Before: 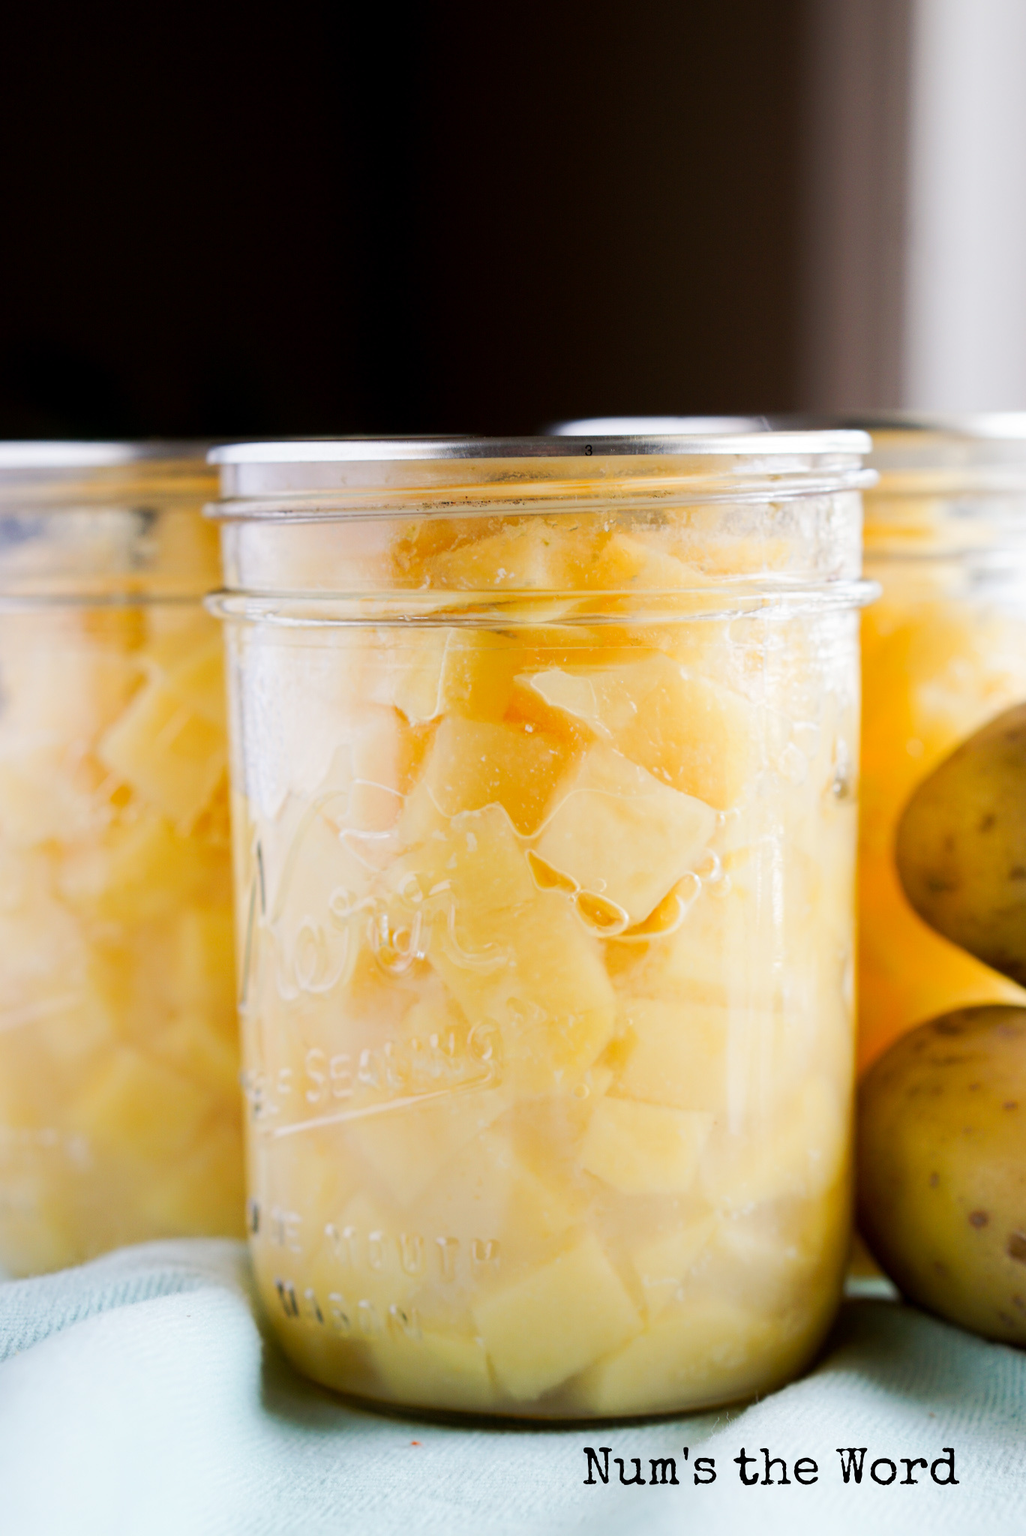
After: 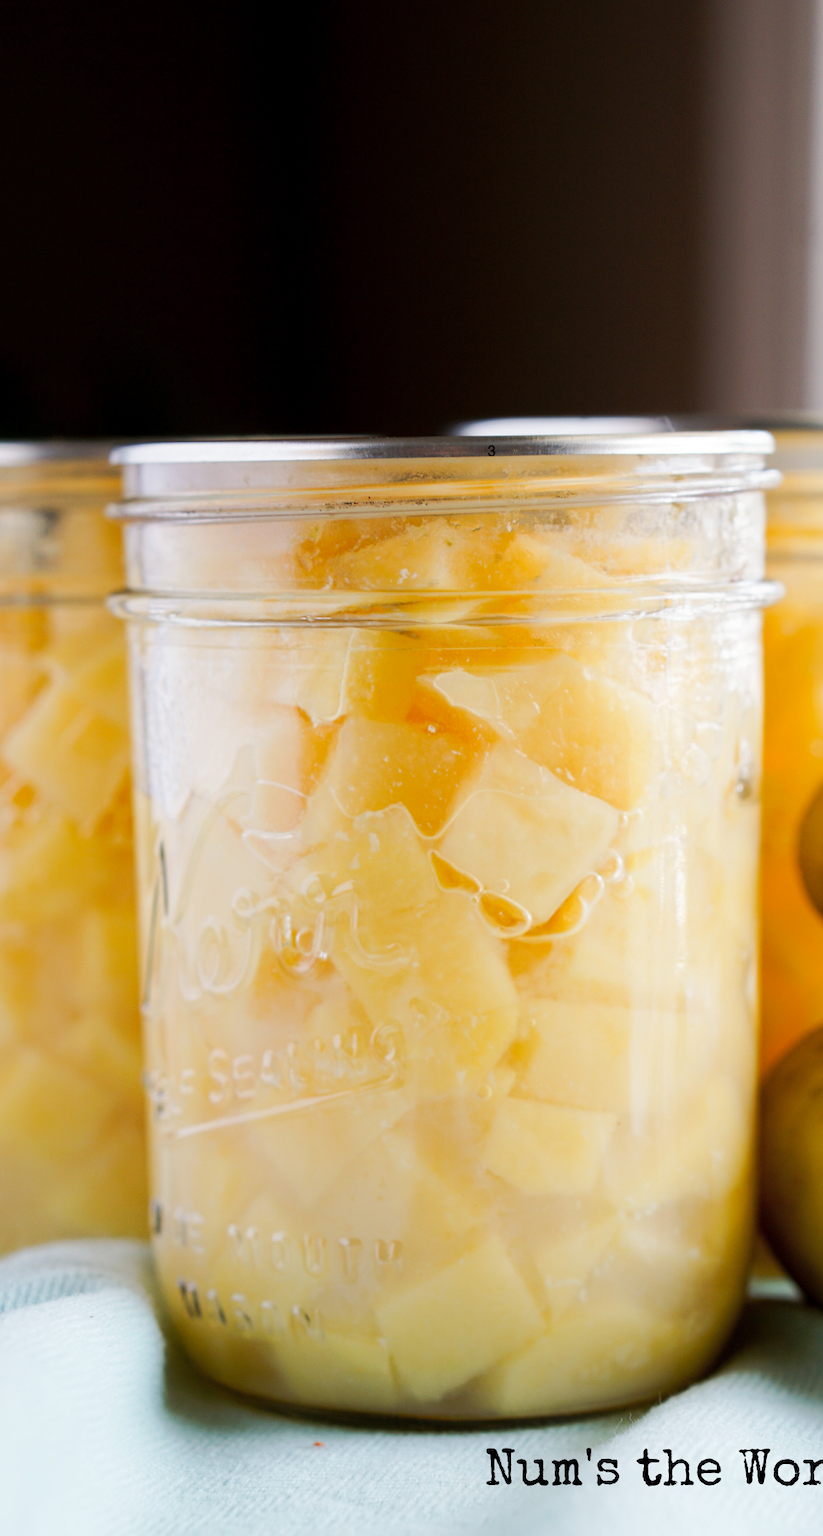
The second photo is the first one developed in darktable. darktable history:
exposure: compensate highlight preservation false
crop and rotate: left 9.542%, right 10.157%
shadows and highlights: shadows 25.98, highlights -24.91
